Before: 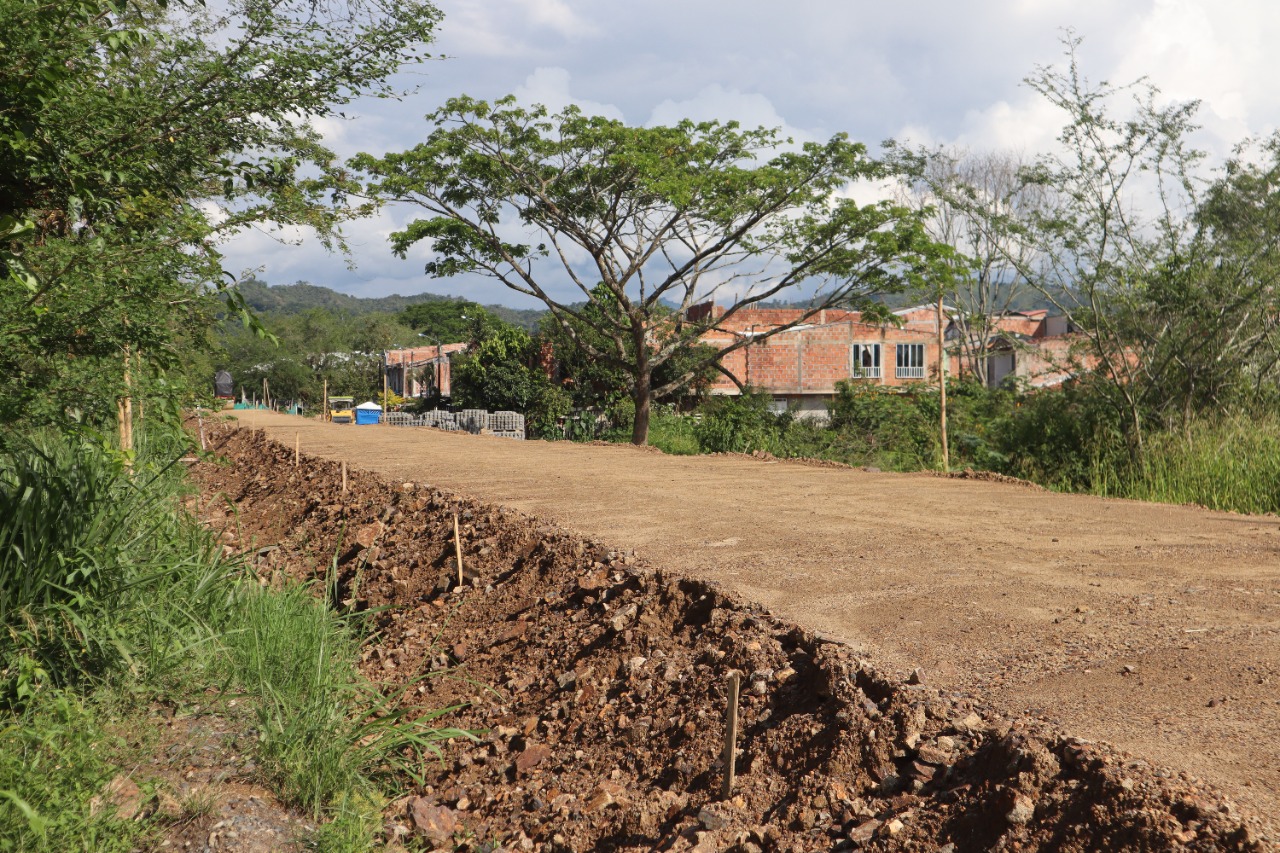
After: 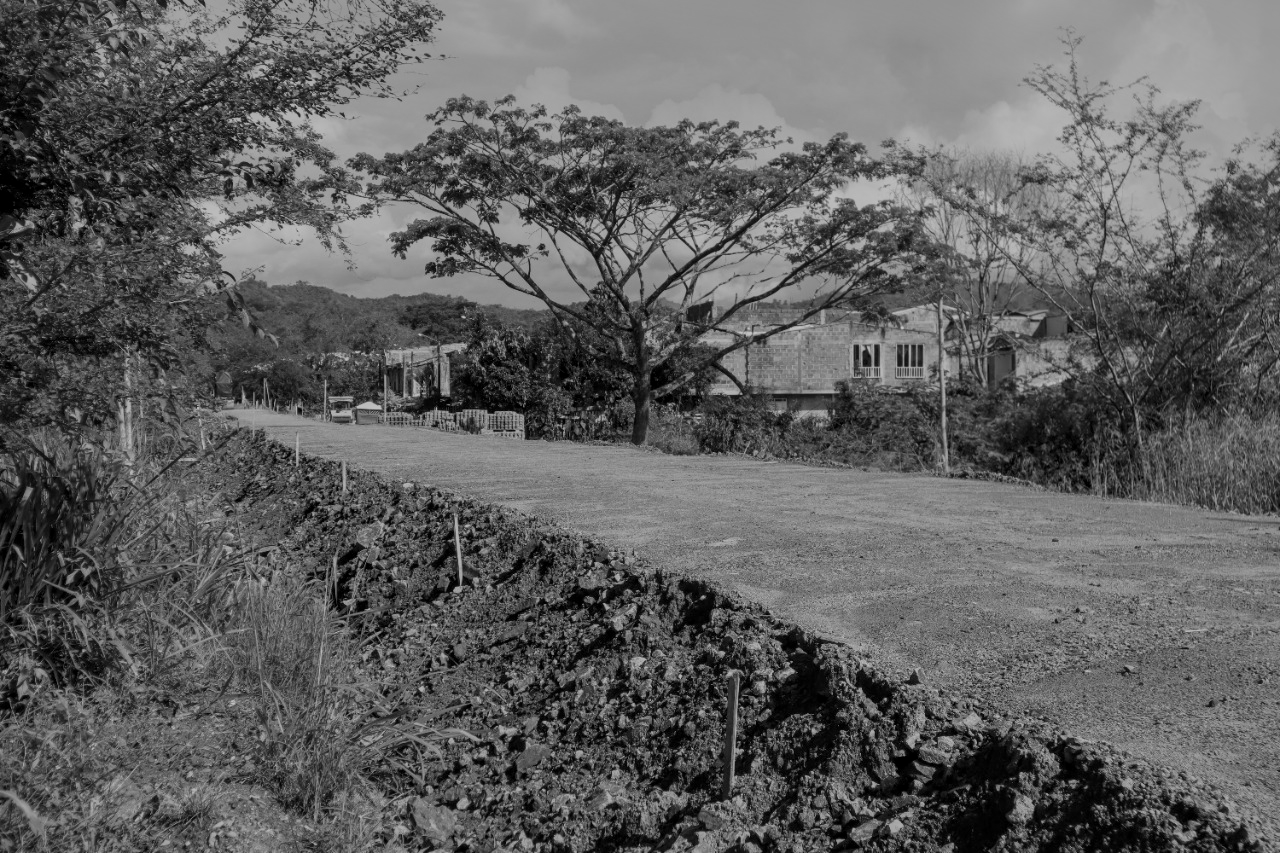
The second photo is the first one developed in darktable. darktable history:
monochrome: on, module defaults
shadows and highlights: shadows -19.91, highlights -73.15
local contrast: on, module defaults
exposure: black level correction 0, exposure -0.721 EV, compensate highlight preservation false
